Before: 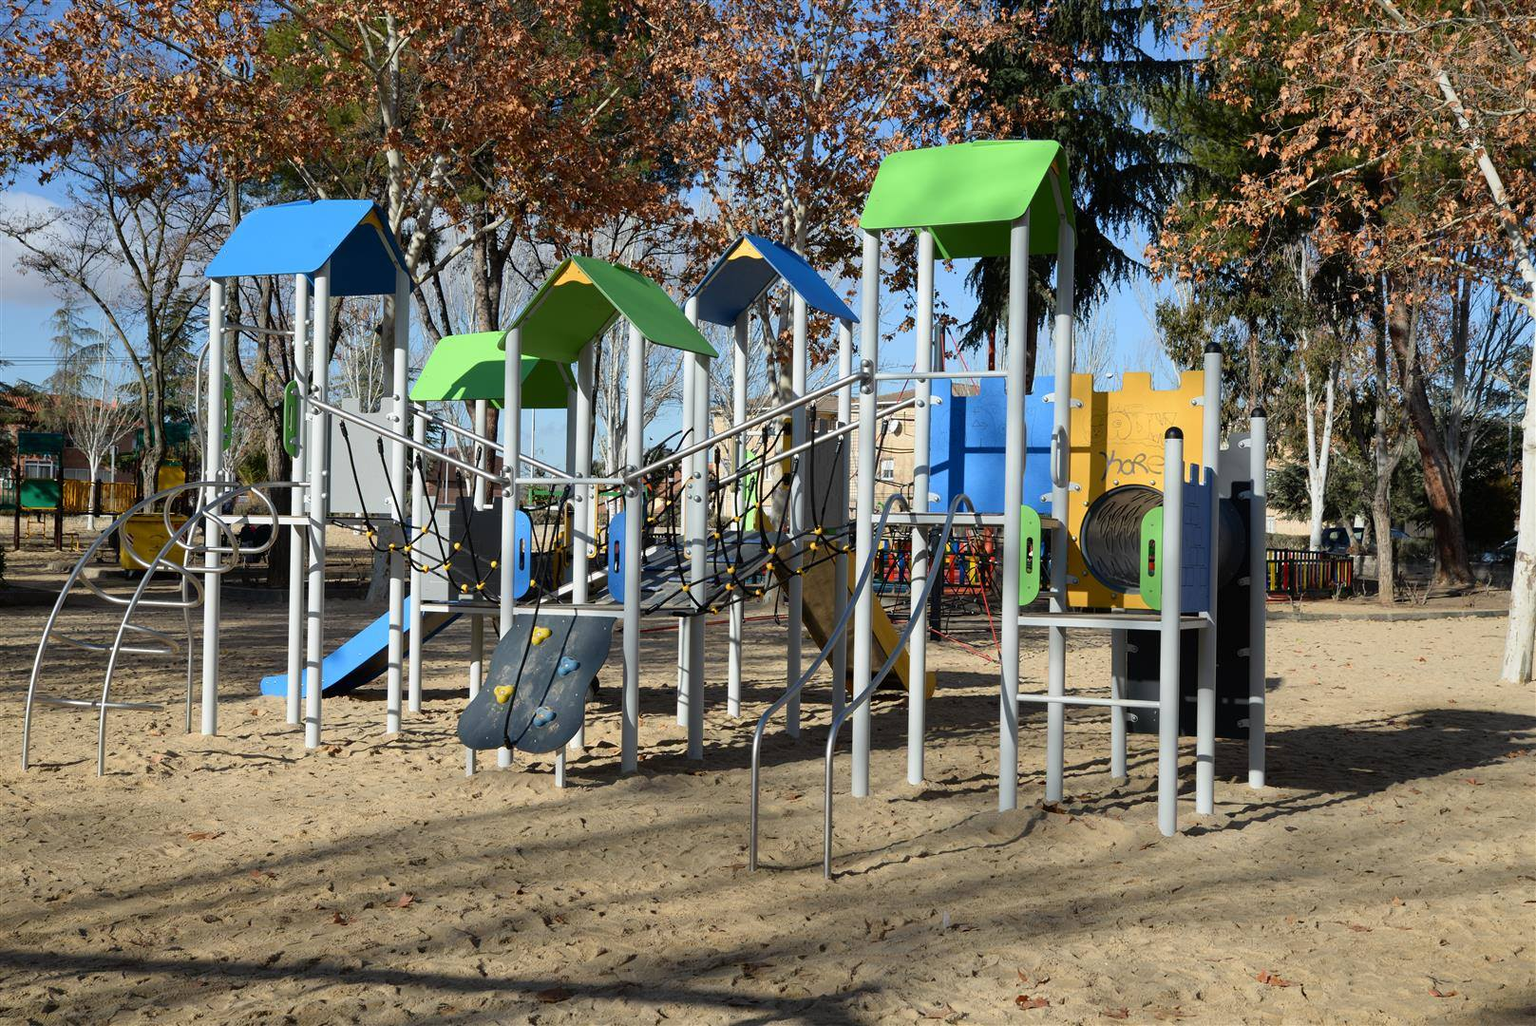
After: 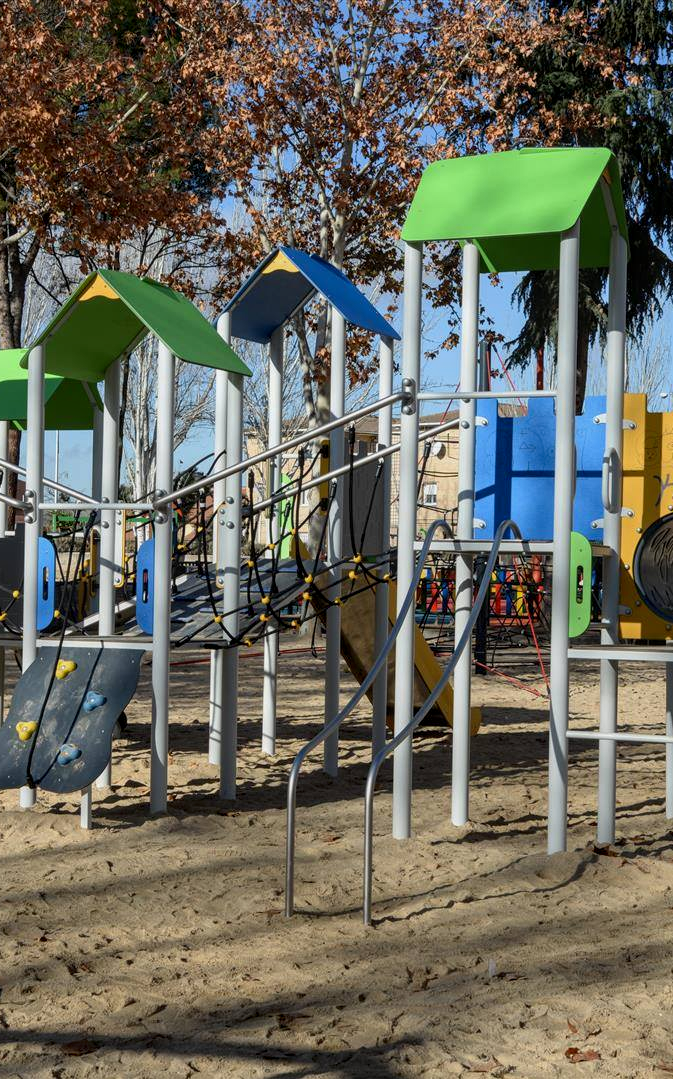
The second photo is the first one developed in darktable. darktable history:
crop: left 31.229%, right 27.105%
exposure: exposure -0.157 EV, compensate highlight preservation false
local contrast: detail 130%
contrast brightness saturation: contrast -0.02, brightness -0.01, saturation 0.03
